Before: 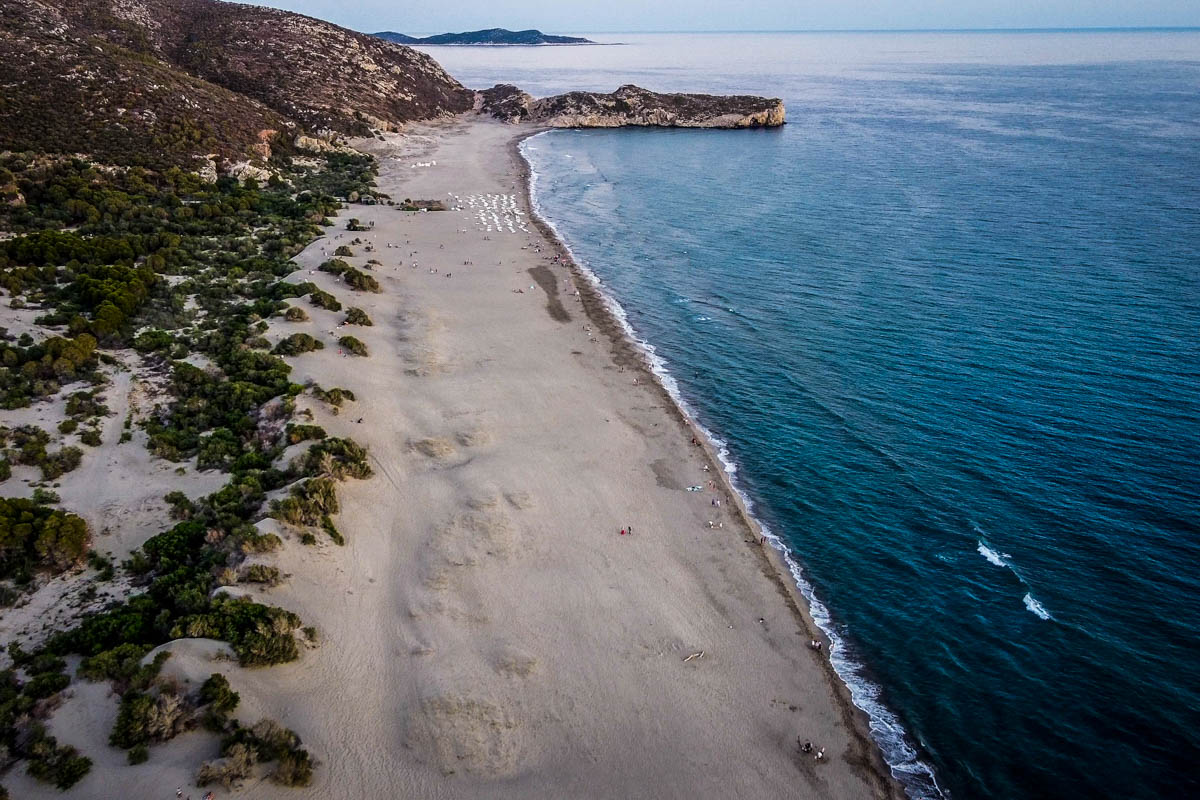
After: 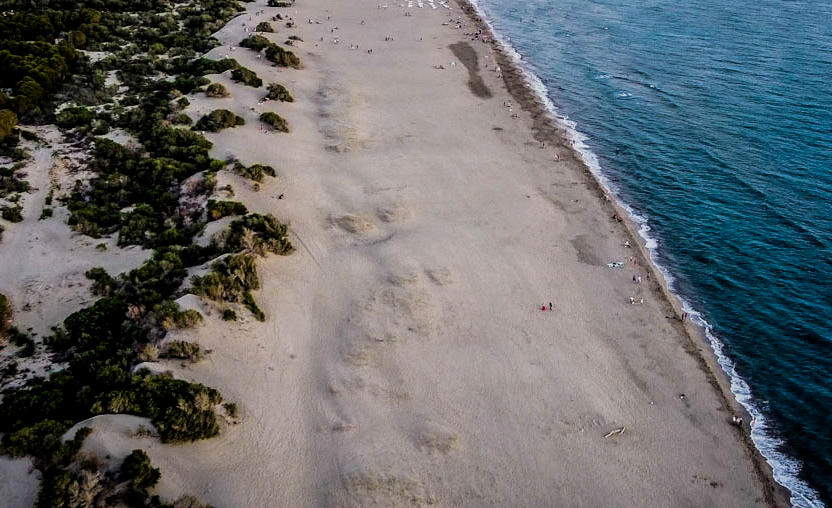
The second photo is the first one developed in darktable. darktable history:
crop: left 6.587%, top 28.003%, right 24.05%, bottom 8.481%
filmic rgb: middle gray luminance 9.1%, black relative exposure -10.55 EV, white relative exposure 3.44 EV, target black luminance 0%, hardness 5.96, latitude 59.67%, contrast 1.086, highlights saturation mix 4.63%, shadows ↔ highlights balance 28.76%
exposure: black level correction 0.001, compensate exposure bias true
